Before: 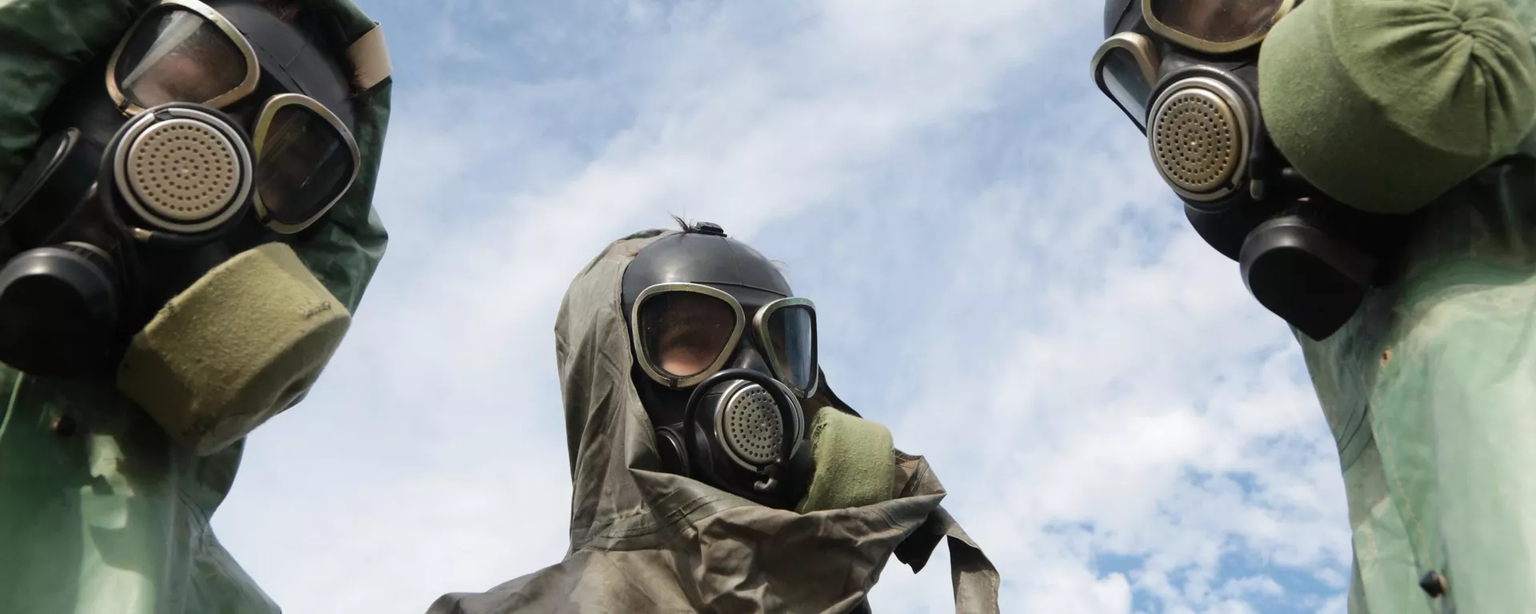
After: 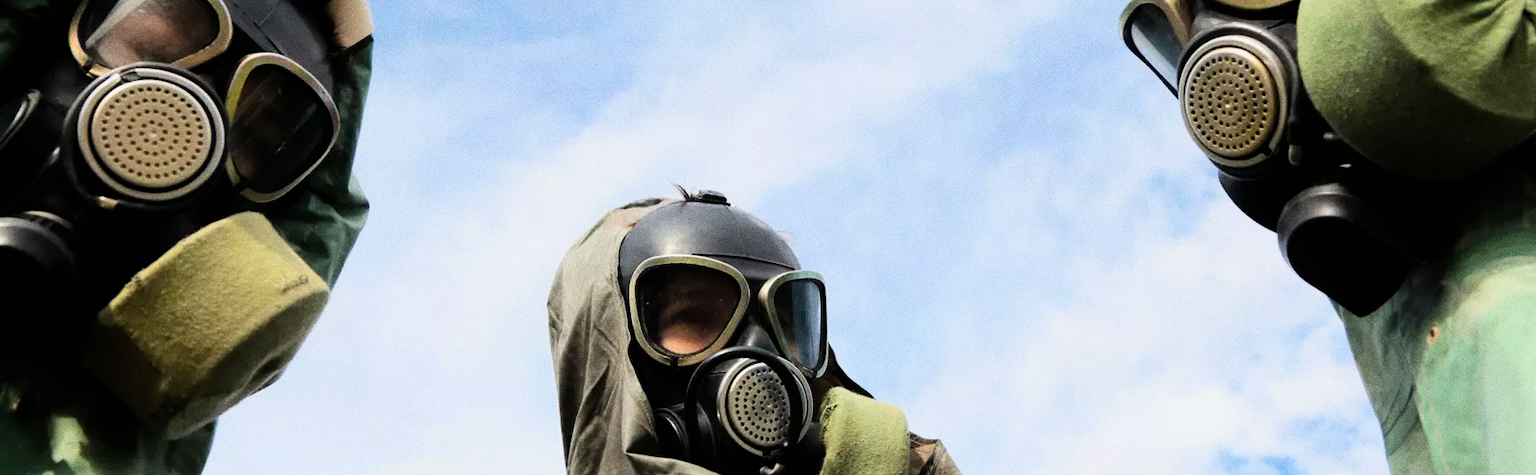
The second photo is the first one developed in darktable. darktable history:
filmic rgb: hardness 4.17, contrast 1.364, color science v6 (2022)
crop: left 2.737%, top 7.287%, right 3.421%, bottom 20.179%
grain: coarseness 9.61 ISO, strength 35.62%
exposure: exposure 0.515 EV, compensate highlight preservation false
color balance rgb: perceptual saturation grading › global saturation 25%, global vibrance 20%
